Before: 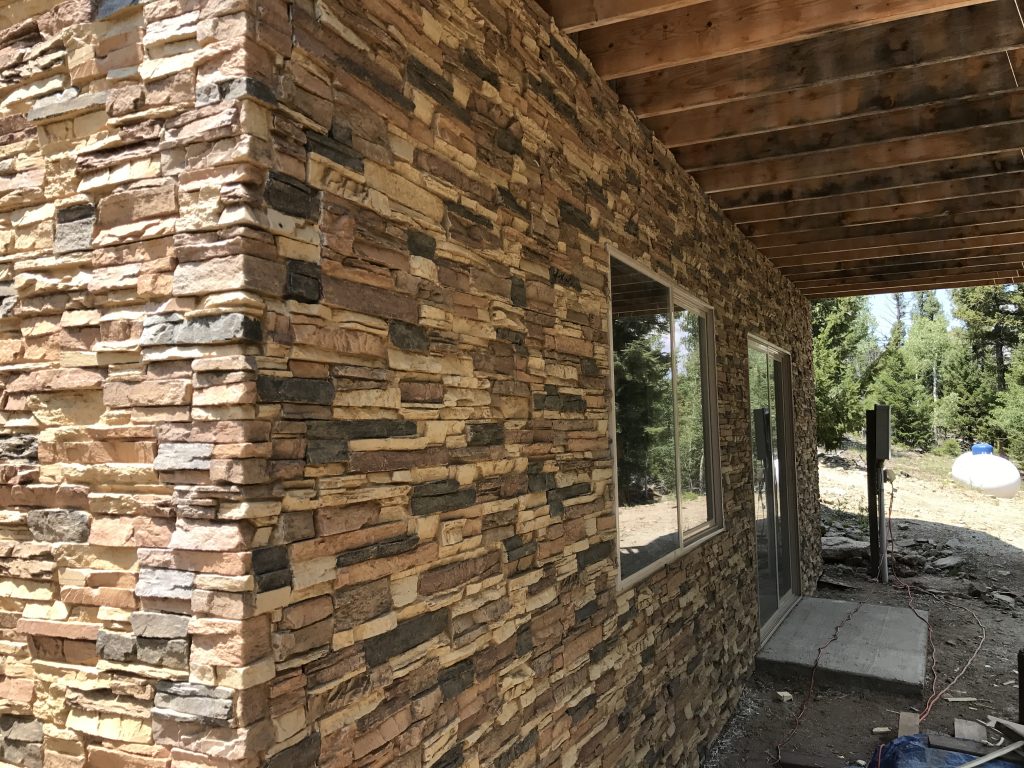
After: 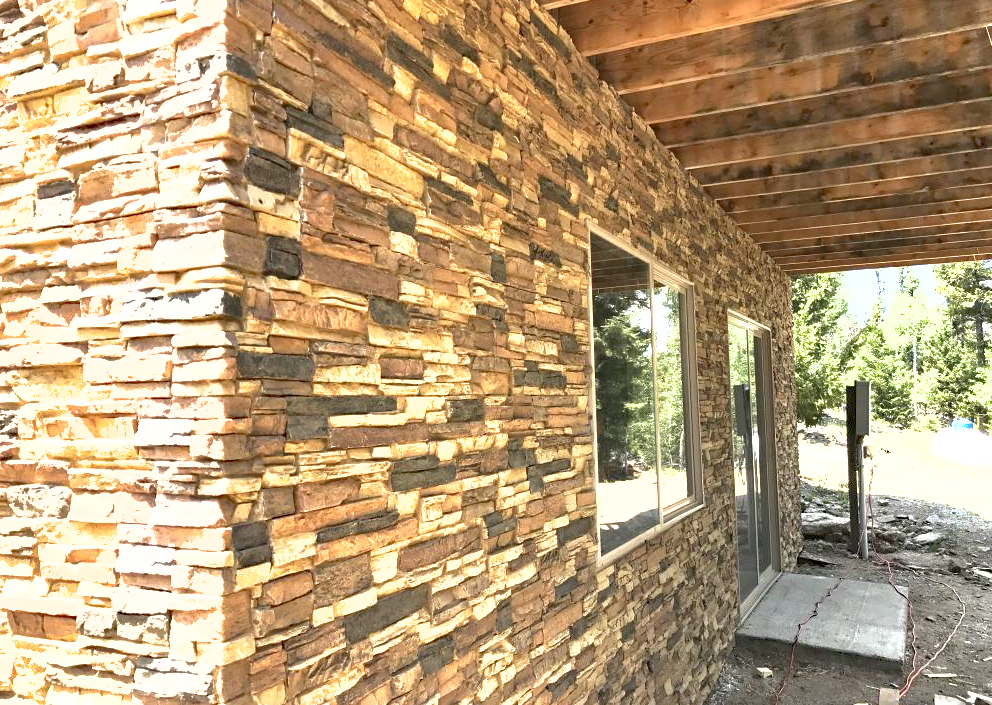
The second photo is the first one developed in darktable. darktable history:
crop: left 1.964%, top 3.251%, right 1.122%, bottom 4.933%
exposure: exposure 2.003 EV, compensate highlight preservation false
shadows and highlights: on, module defaults
haze removal: compatibility mode true, adaptive false
